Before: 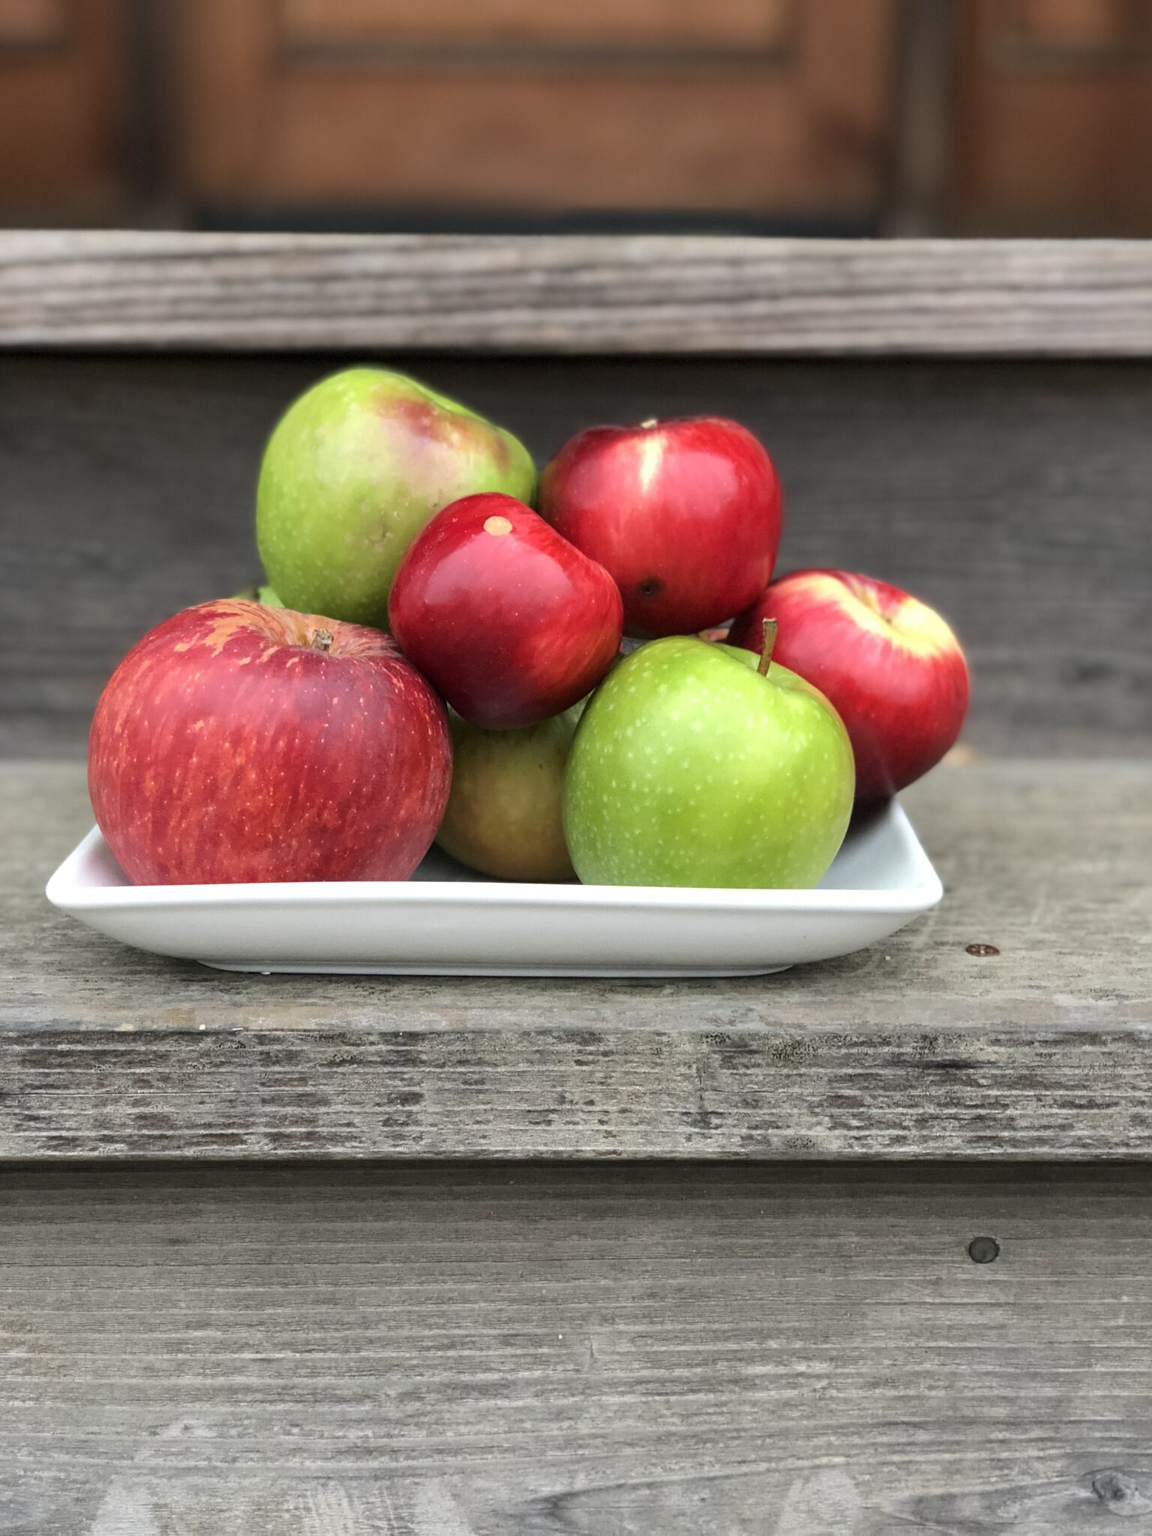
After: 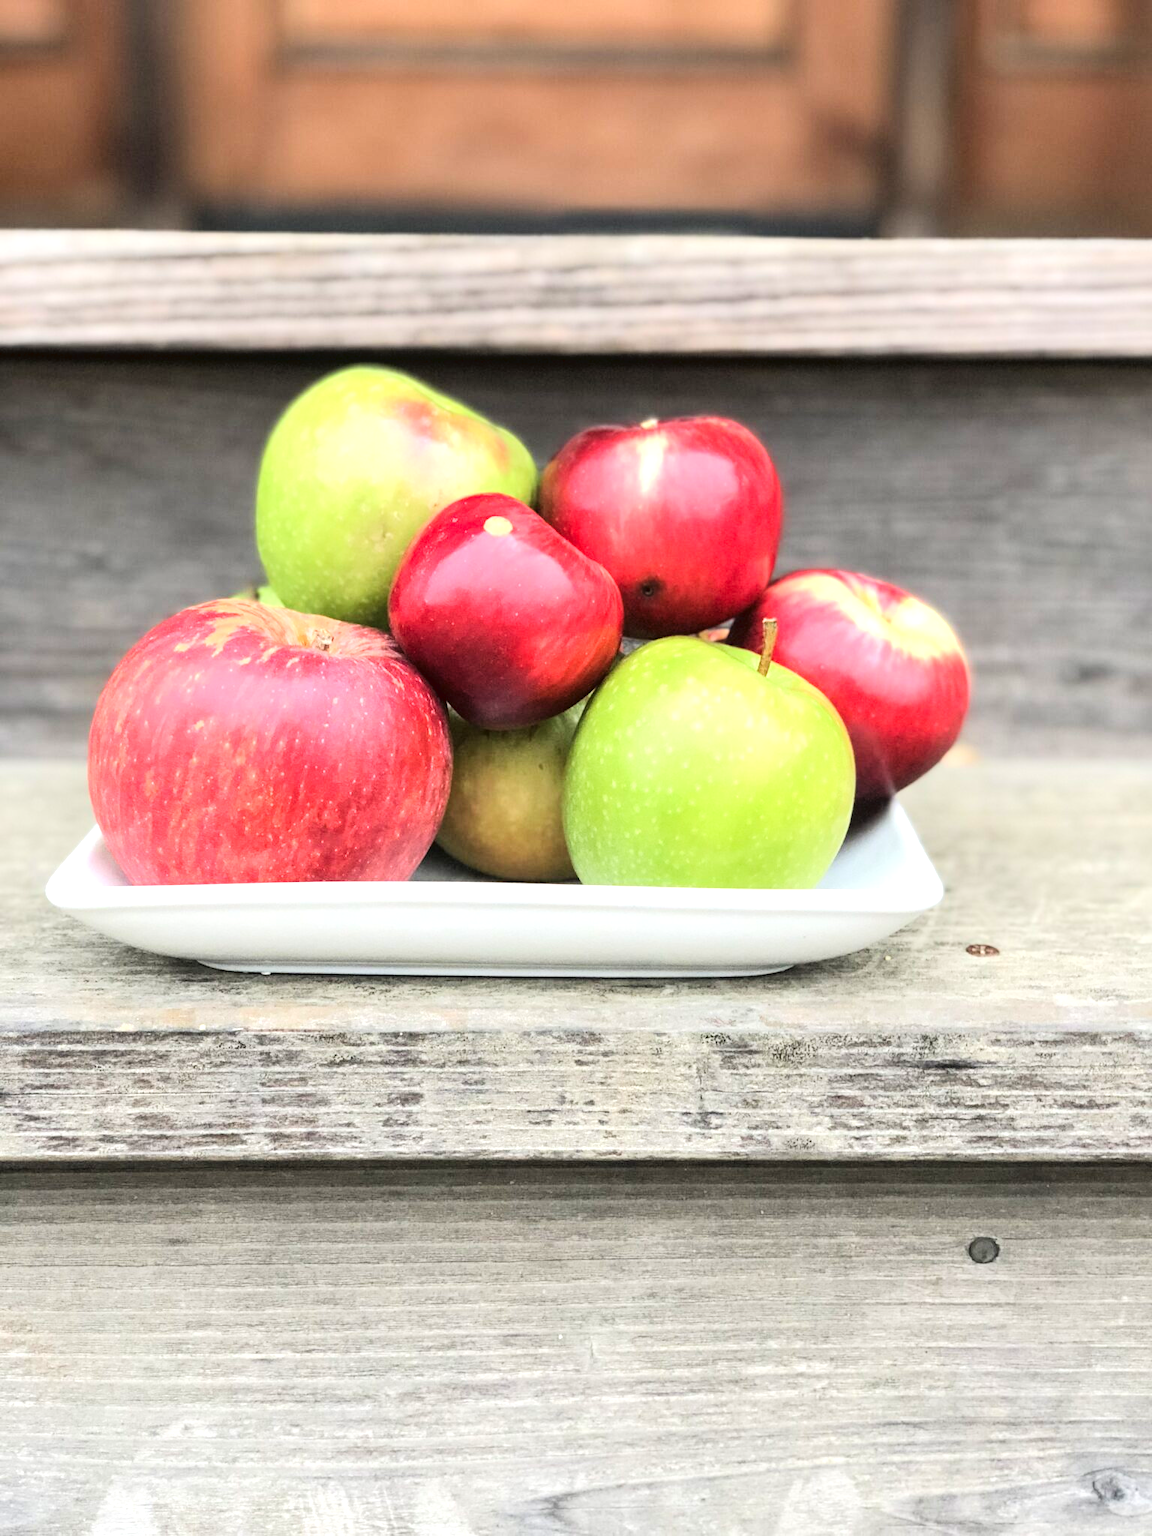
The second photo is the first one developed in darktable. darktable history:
local contrast: highlights 103%, shadows 98%, detail 120%, midtone range 0.2
exposure: exposure 0.947 EV, compensate highlight preservation false
tone curve: curves: ch0 [(0, 0.039) (0.113, 0.081) (0.204, 0.204) (0.498, 0.608) (0.709, 0.819) (0.984, 0.961)]; ch1 [(0, 0) (0.172, 0.123) (0.317, 0.272) (0.414, 0.382) (0.476, 0.479) (0.505, 0.501) (0.528, 0.54) (0.618, 0.647) (0.709, 0.764) (1, 1)]; ch2 [(0, 0) (0.411, 0.424) (0.492, 0.502) (0.521, 0.513) (0.537, 0.57) (0.686, 0.638) (1, 1)], color space Lab, linked channels, preserve colors none
